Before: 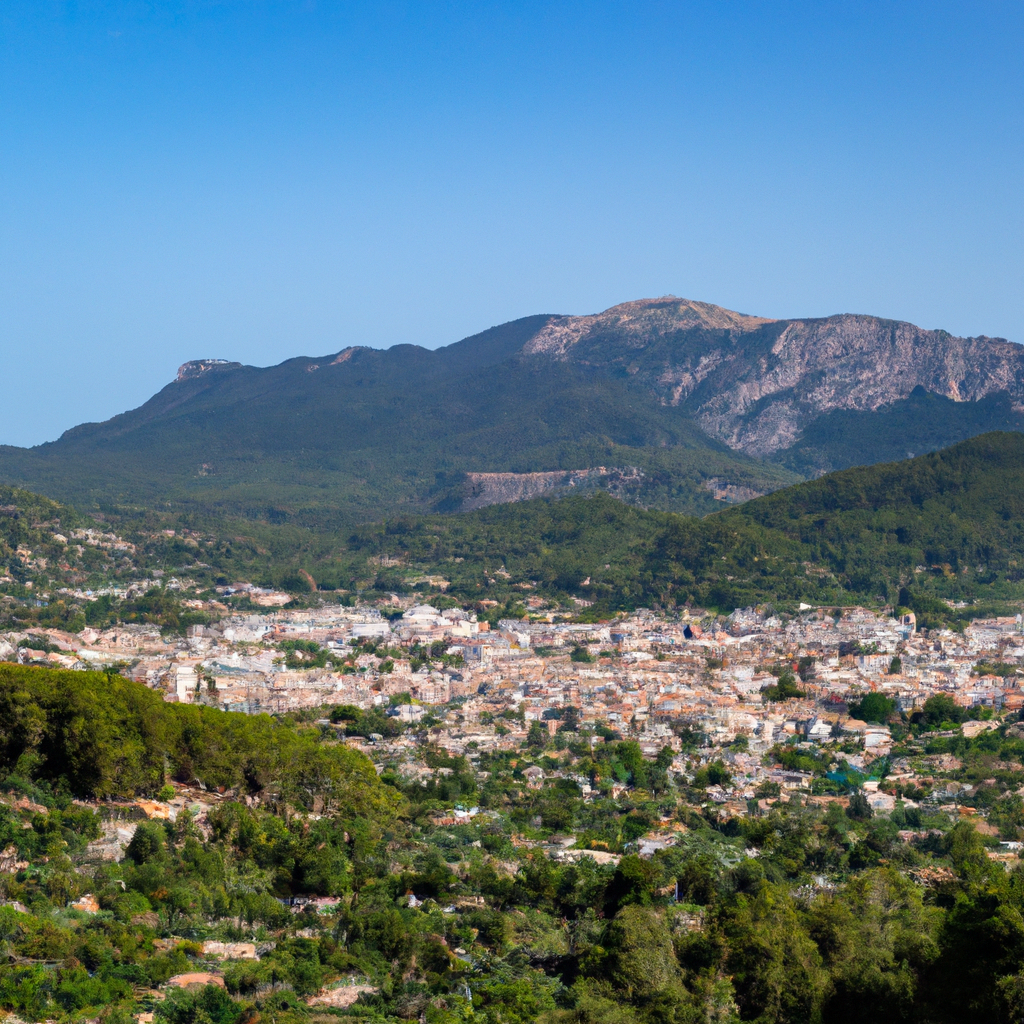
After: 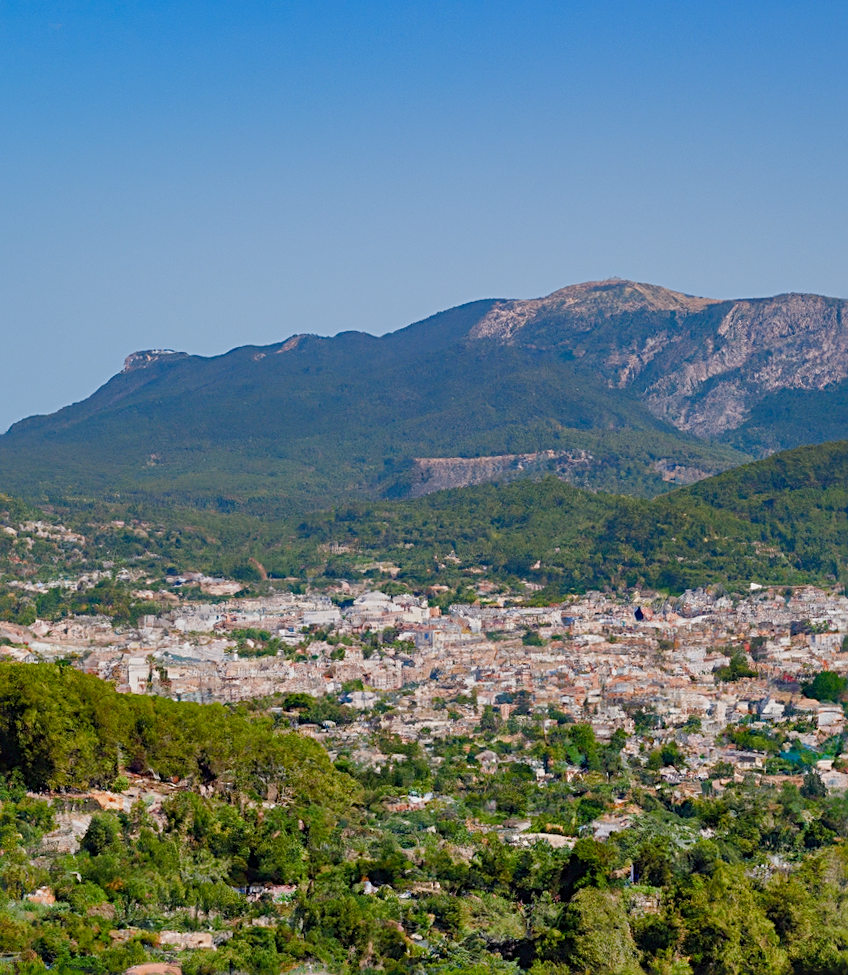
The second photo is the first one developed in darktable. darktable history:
crop and rotate: angle 1°, left 4.281%, top 0.642%, right 11.383%, bottom 2.486%
shadows and highlights: shadows 60, soften with gaussian
sharpen: radius 2.767
color balance rgb: shadows lift › chroma 1%, shadows lift › hue 113°, highlights gain › chroma 0.2%, highlights gain › hue 333°, perceptual saturation grading › global saturation 20%, perceptual saturation grading › highlights -50%, perceptual saturation grading › shadows 25%, contrast -20%
